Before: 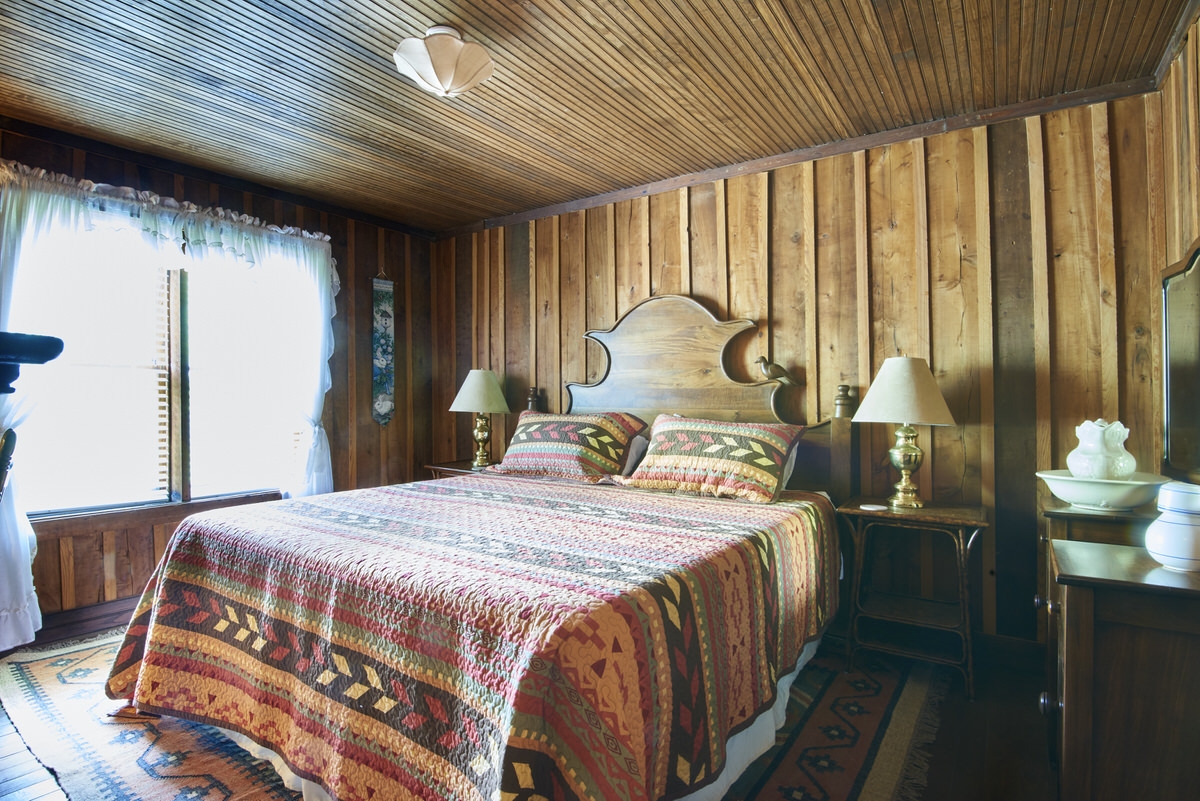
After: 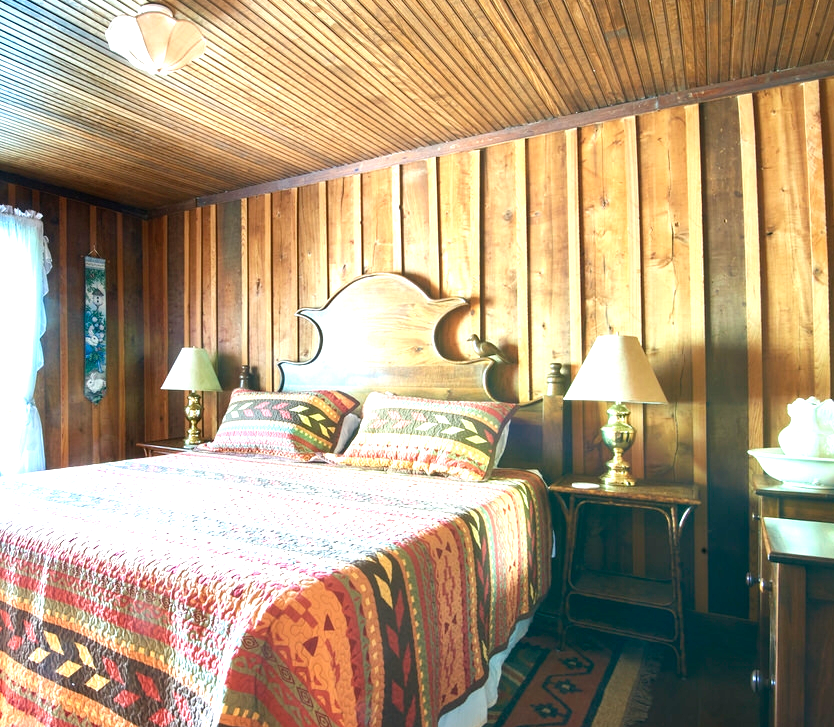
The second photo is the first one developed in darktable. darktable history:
crop and rotate: left 24.034%, top 2.838%, right 6.406%, bottom 6.299%
exposure: black level correction 0, exposure 1.1 EV, compensate highlight preservation false
